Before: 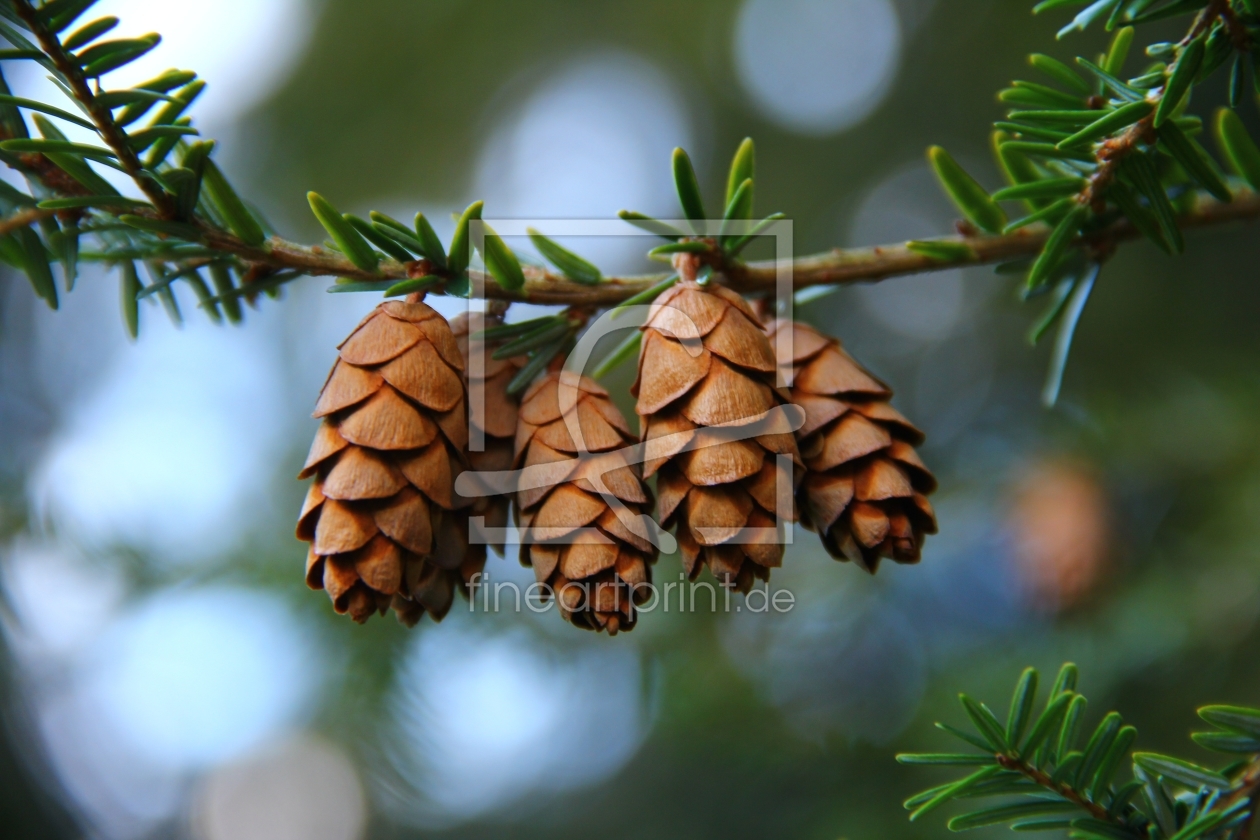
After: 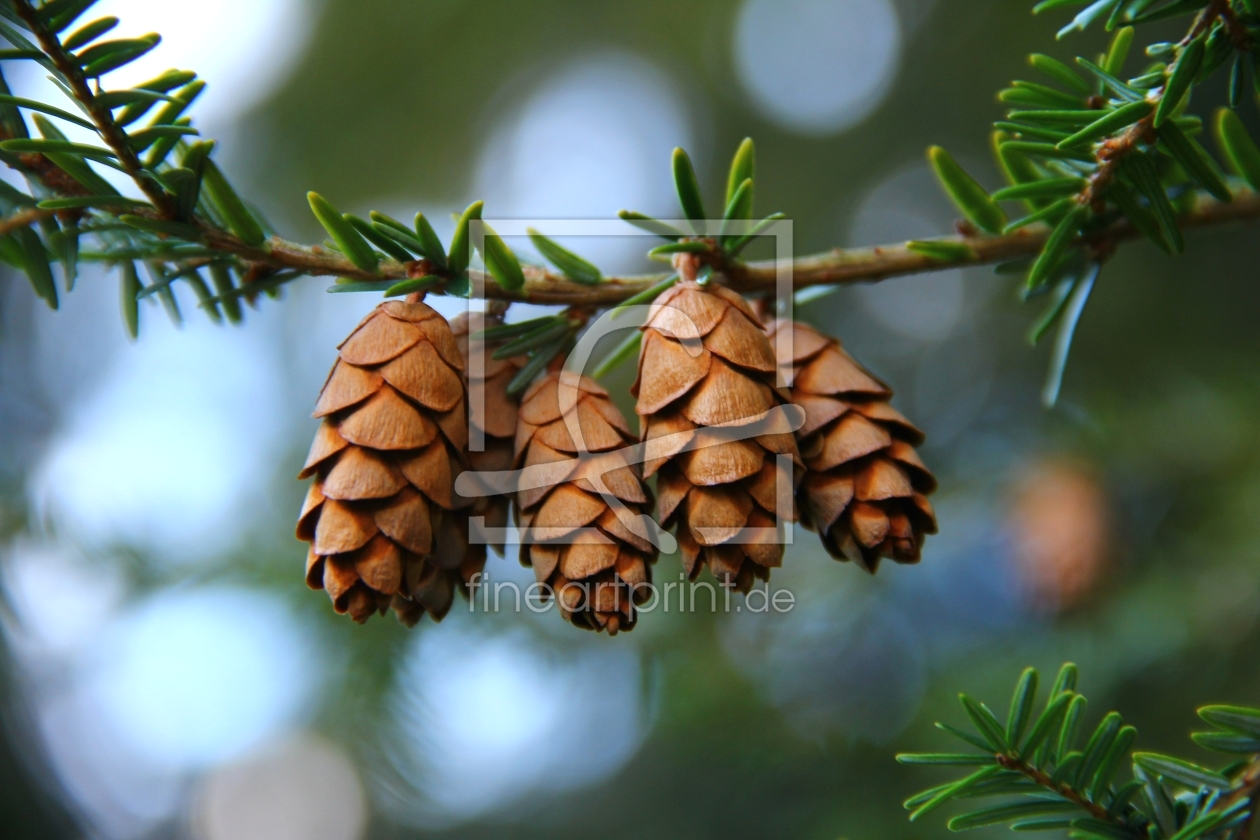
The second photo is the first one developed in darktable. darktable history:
exposure: exposure 0.132 EV, compensate highlight preservation false
